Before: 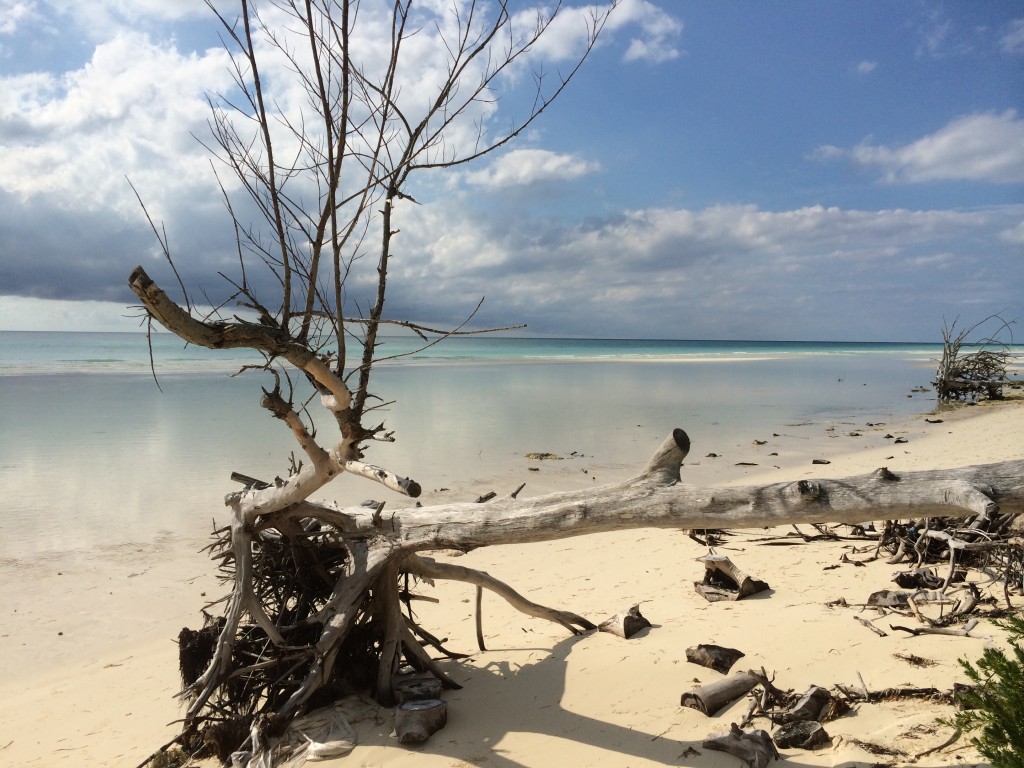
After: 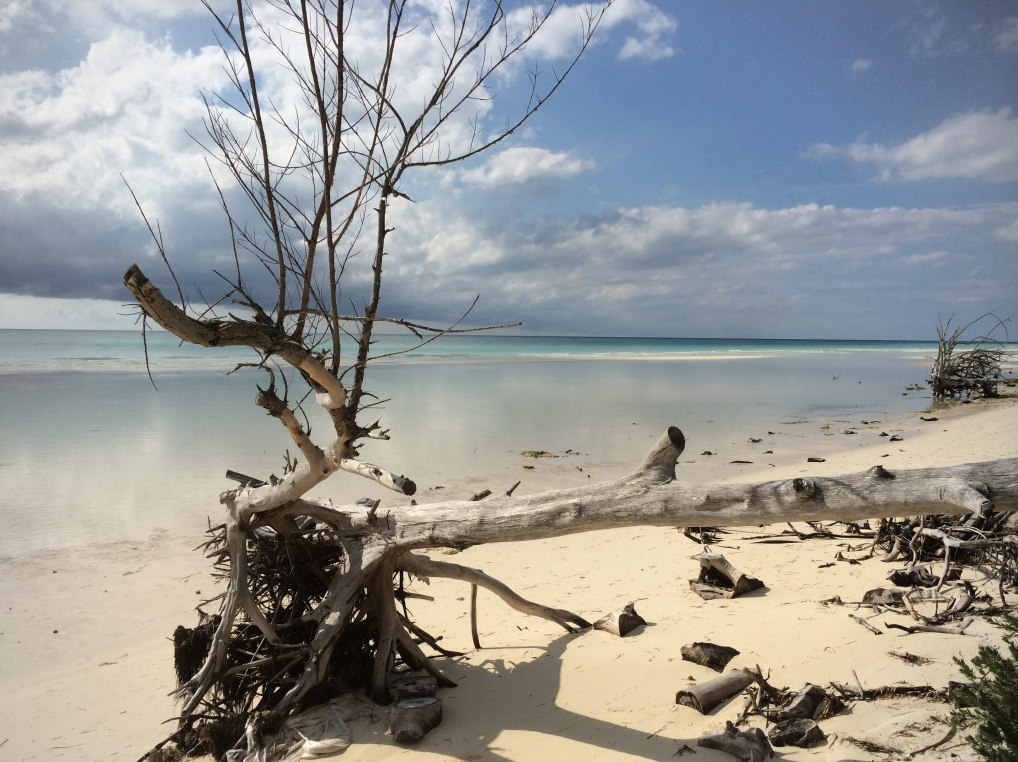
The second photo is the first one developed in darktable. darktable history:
crop and rotate: left 0.558%, top 0.387%, bottom 0.376%
color balance rgb: perceptual saturation grading › global saturation 10.202%
vignetting: brightness -0.295
color correction: highlights b* 0.067, saturation 0.867
